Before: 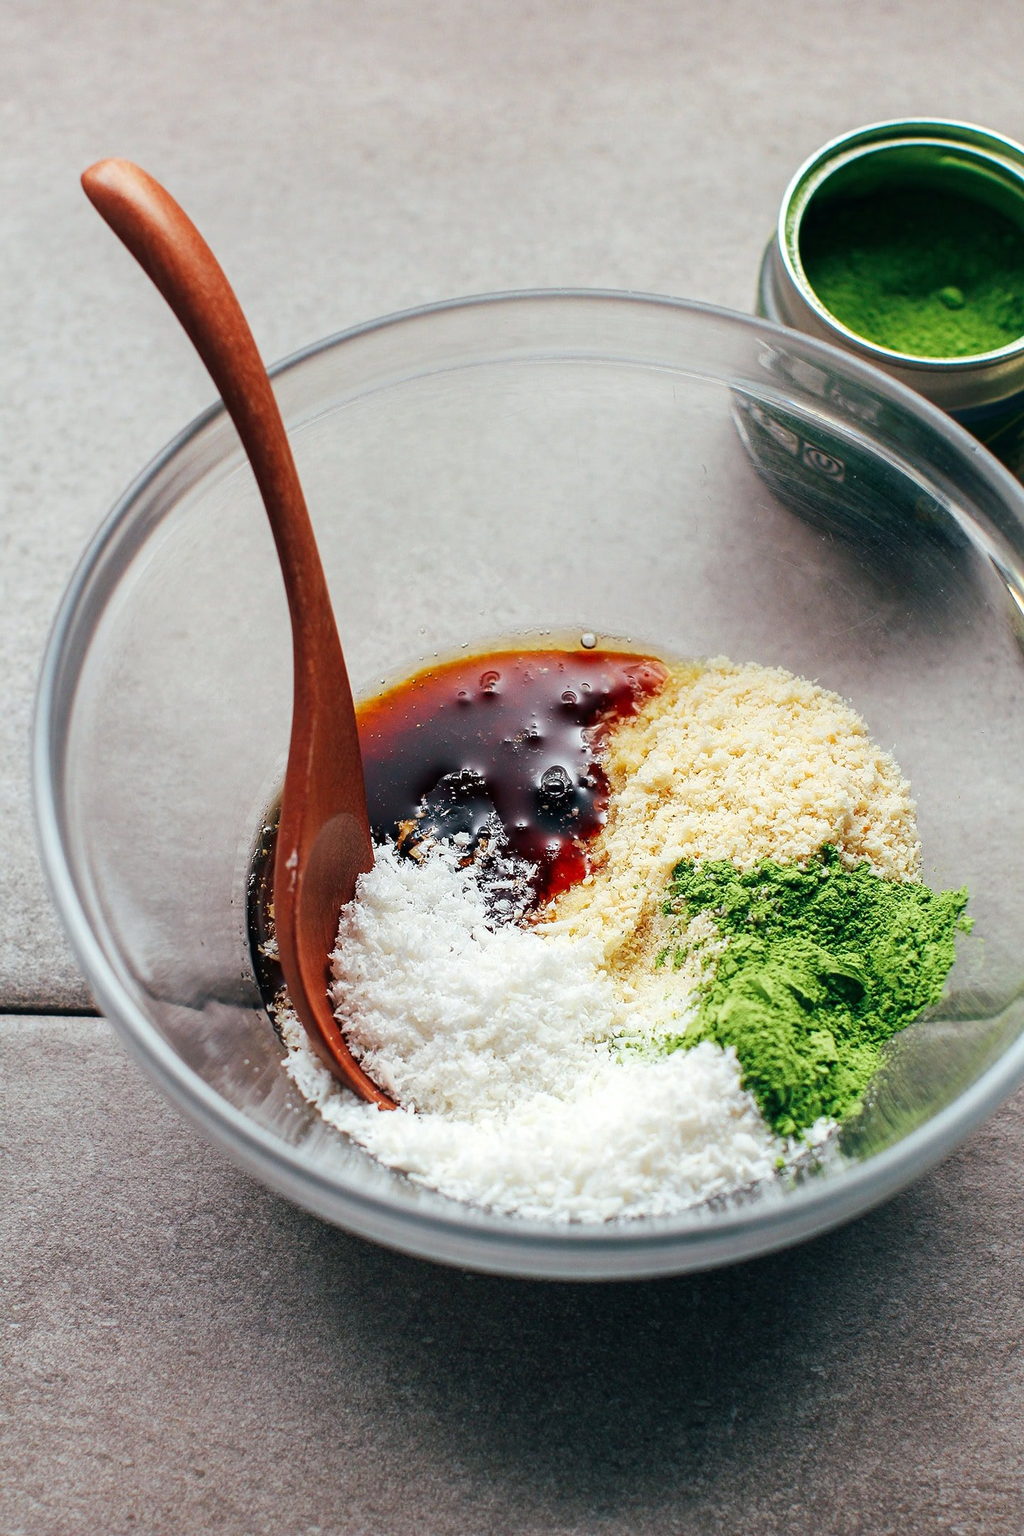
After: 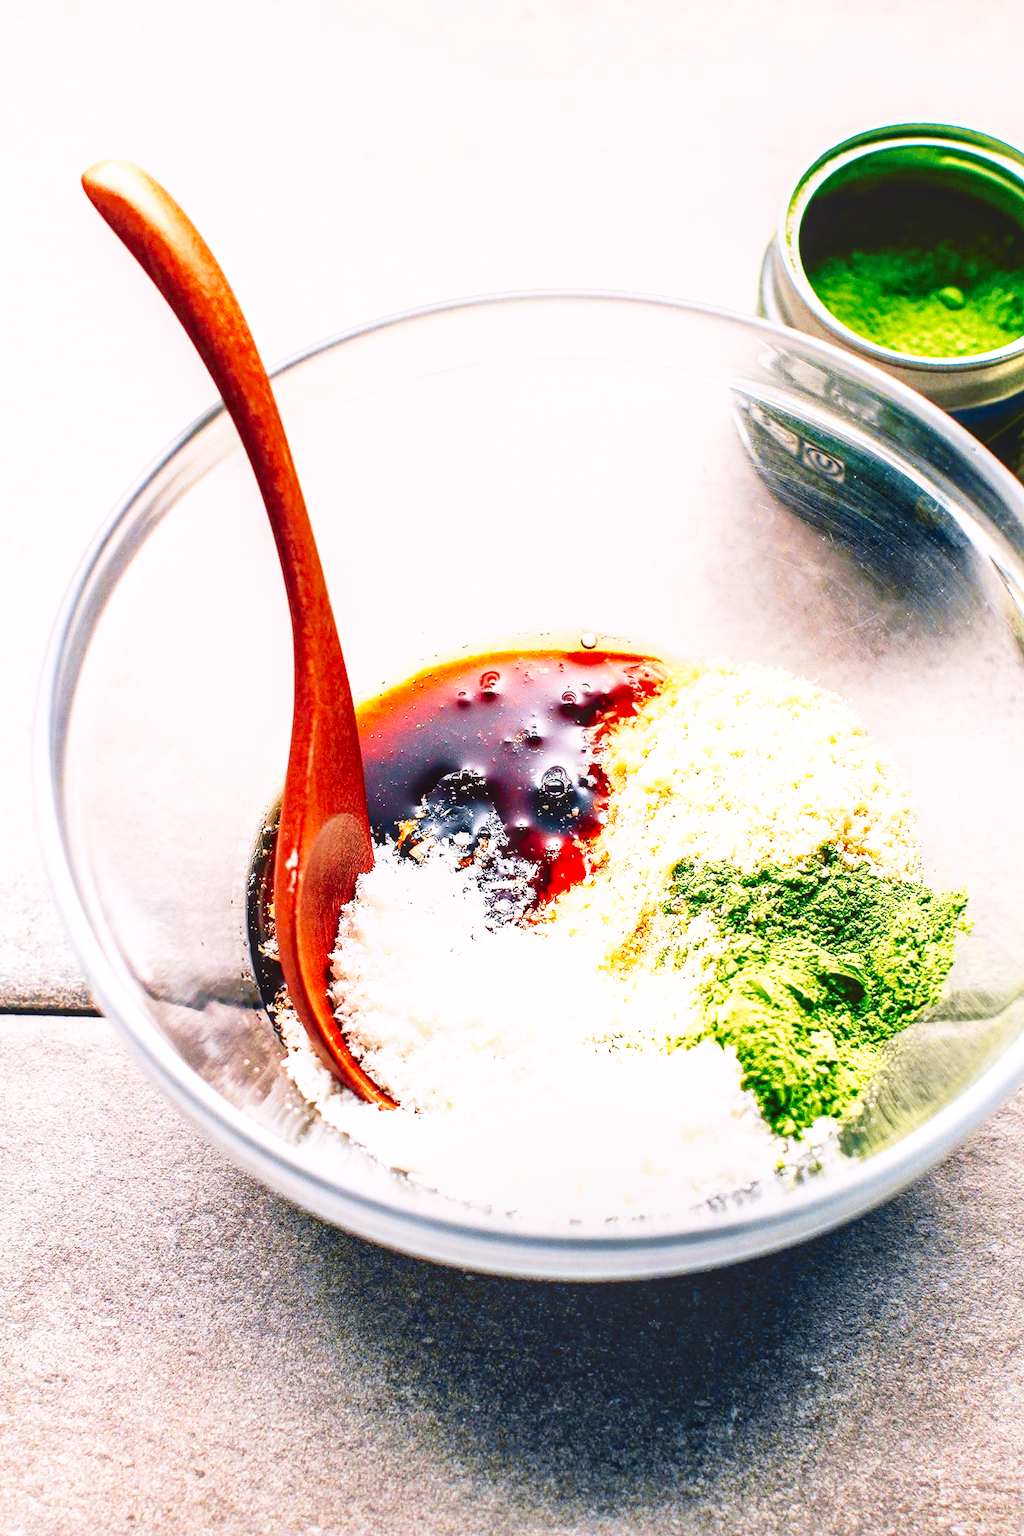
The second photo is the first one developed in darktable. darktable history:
local contrast: on, module defaults
exposure: black level correction 0, exposure 0.7 EV, compensate exposure bias true, compensate highlight preservation false
base curve: curves: ch0 [(0, 0) (0, 0) (0.002, 0.001) (0.008, 0.003) (0.019, 0.011) (0.037, 0.037) (0.064, 0.11) (0.102, 0.232) (0.152, 0.379) (0.216, 0.524) (0.296, 0.665) (0.394, 0.789) (0.512, 0.881) (0.651, 0.945) (0.813, 0.986) (1, 1)], preserve colors none
shadows and highlights: on, module defaults
tone curve: curves: ch0 [(0, 0.036) (0.119, 0.115) (0.461, 0.479) (0.715, 0.767) (0.817, 0.865) (1, 0.998)]; ch1 [(0, 0) (0.377, 0.416) (0.44, 0.478) (0.487, 0.498) (0.514, 0.525) (0.538, 0.552) (0.67, 0.688) (1, 1)]; ch2 [(0, 0) (0.38, 0.405) (0.463, 0.445) (0.492, 0.486) (0.524, 0.541) (0.578, 0.59) (0.653, 0.658) (1, 1)], color space Lab, independent channels, preserve colors none
